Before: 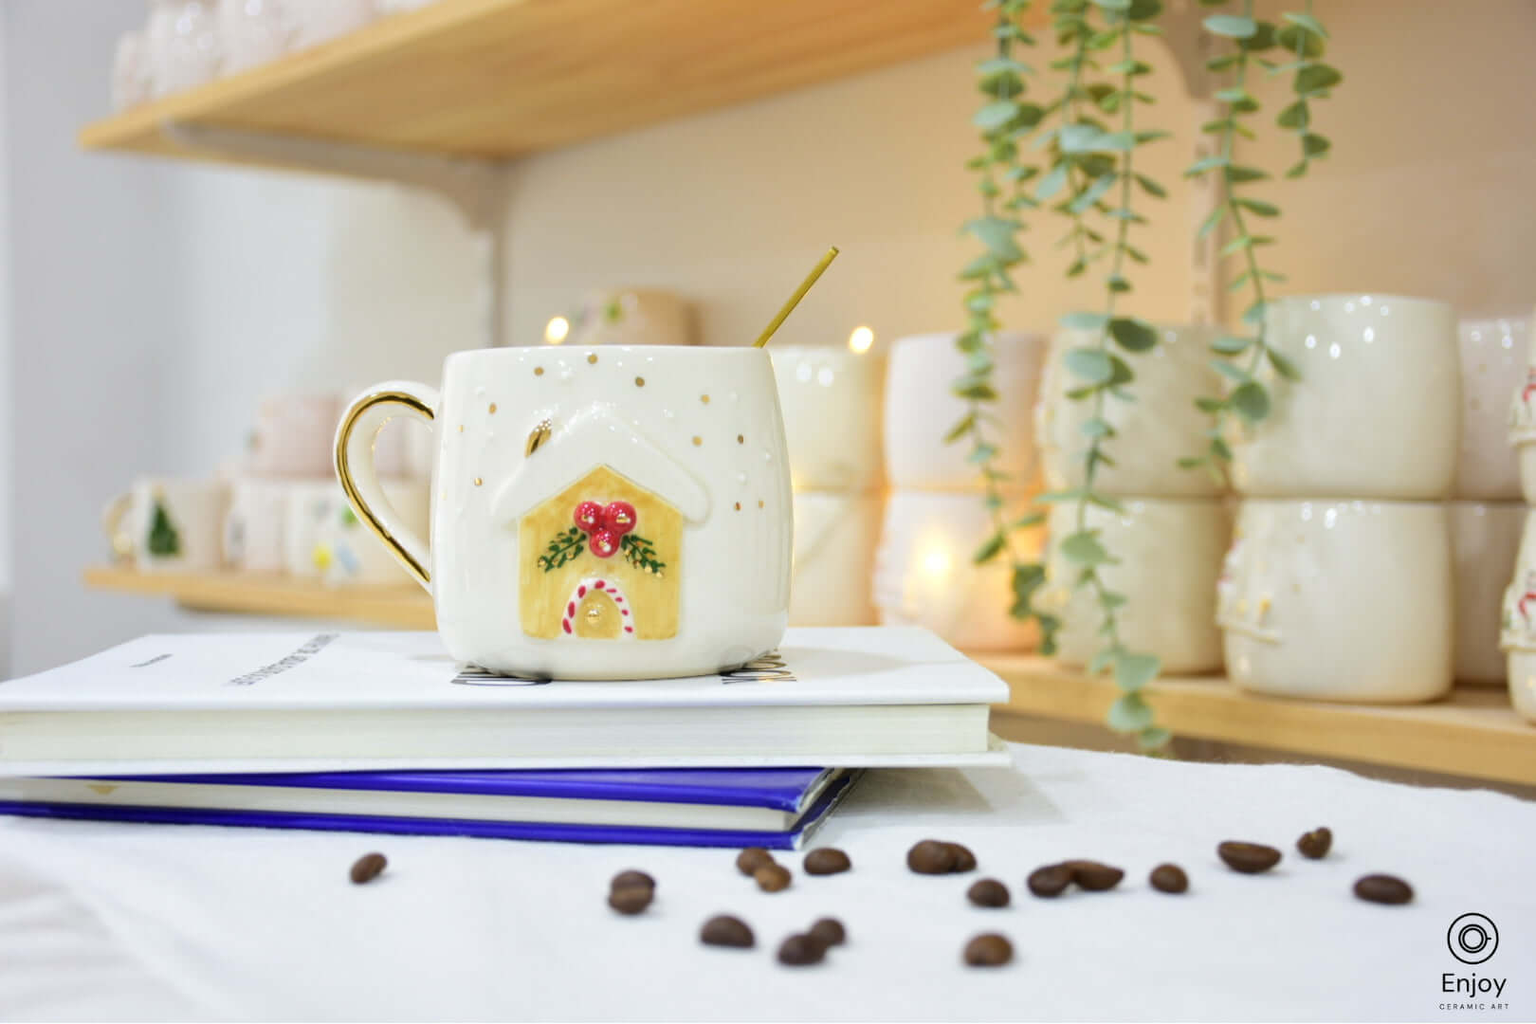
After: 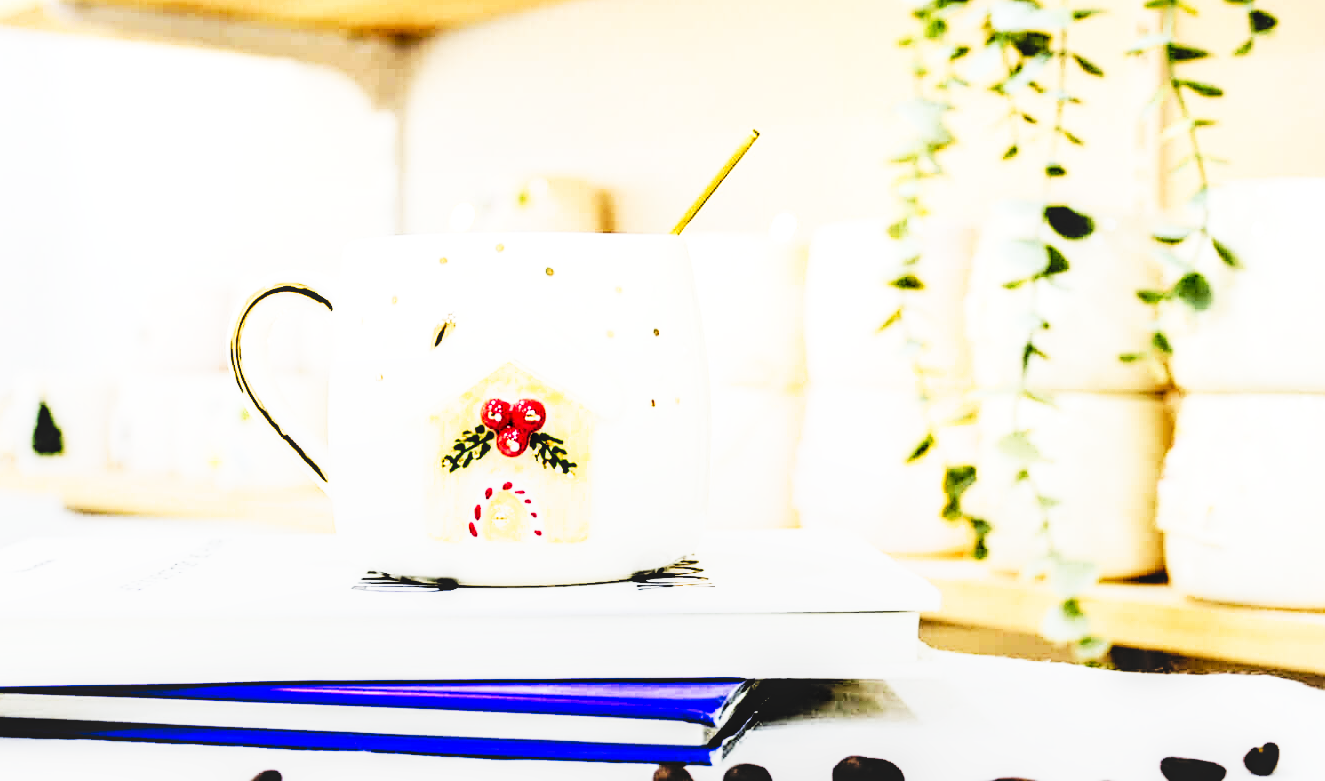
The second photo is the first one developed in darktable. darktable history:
crop: left 7.75%, top 12.202%, right 10.444%, bottom 15.411%
local contrast: on, module defaults
filmic rgb: black relative exposure -1.06 EV, white relative exposure 2.1 EV, hardness 1.52, contrast 2.24
tone curve: curves: ch0 [(0, 0) (0.003, 0.01) (0.011, 0.01) (0.025, 0.011) (0.044, 0.014) (0.069, 0.018) (0.1, 0.022) (0.136, 0.026) (0.177, 0.035) (0.224, 0.051) (0.277, 0.085) (0.335, 0.158) (0.399, 0.299) (0.468, 0.457) (0.543, 0.634) (0.623, 0.801) (0.709, 0.904) (0.801, 0.963) (0.898, 0.986) (1, 1)], preserve colors none
sharpen: on, module defaults
